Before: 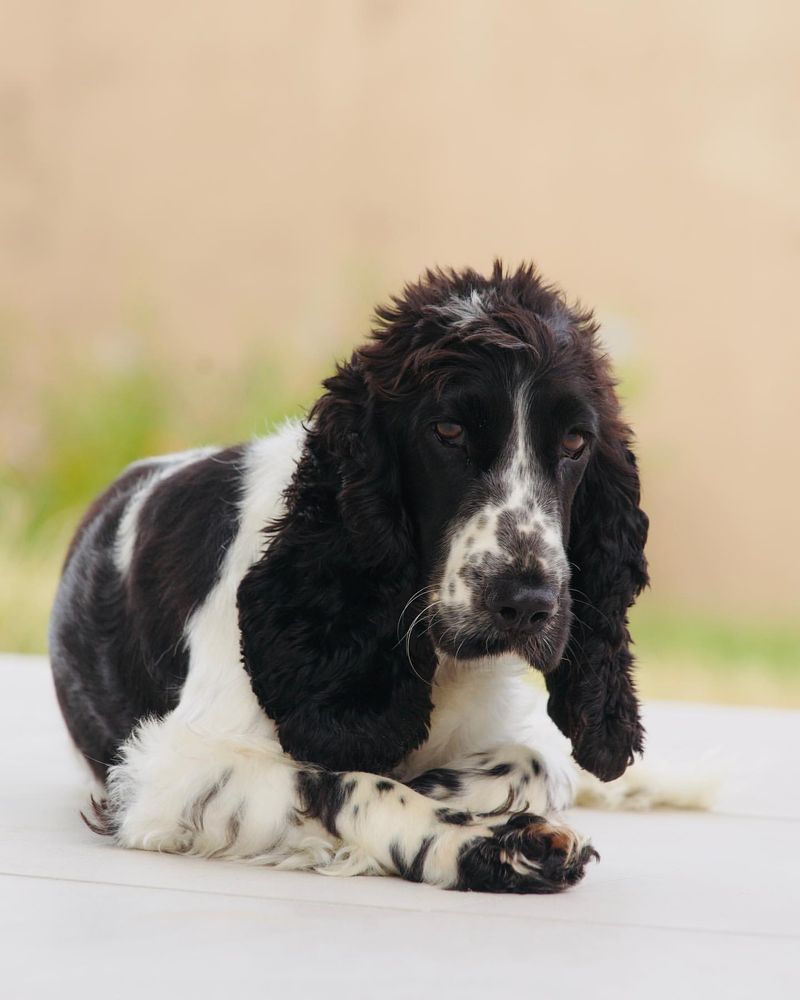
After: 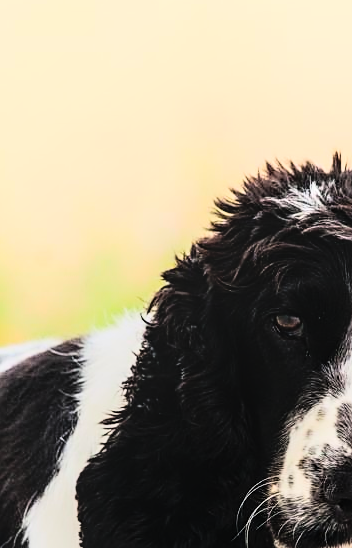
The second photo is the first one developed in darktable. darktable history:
sharpen: on, module defaults
local contrast: on, module defaults
rgb curve: curves: ch0 [(0, 0) (0.21, 0.15) (0.24, 0.21) (0.5, 0.75) (0.75, 0.96) (0.89, 0.99) (1, 1)]; ch1 [(0, 0.02) (0.21, 0.13) (0.25, 0.2) (0.5, 0.67) (0.75, 0.9) (0.89, 0.97) (1, 1)]; ch2 [(0, 0.02) (0.21, 0.13) (0.25, 0.2) (0.5, 0.67) (0.75, 0.9) (0.89, 0.97) (1, 1)], compensate middle gray true
crop: left 20.248%, top 10.86%, right 35.675%, bottom 34.321%
